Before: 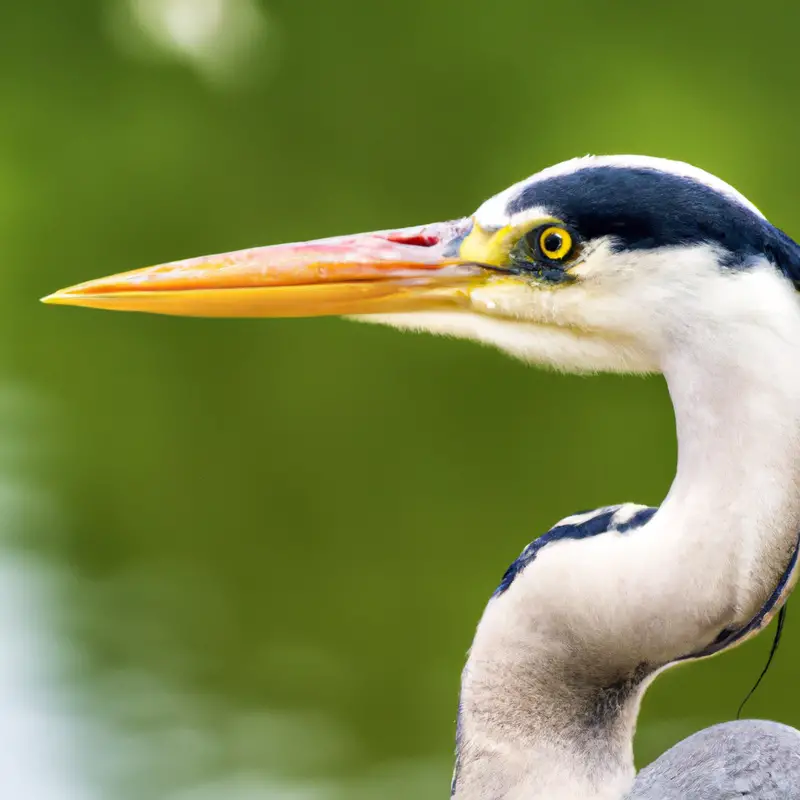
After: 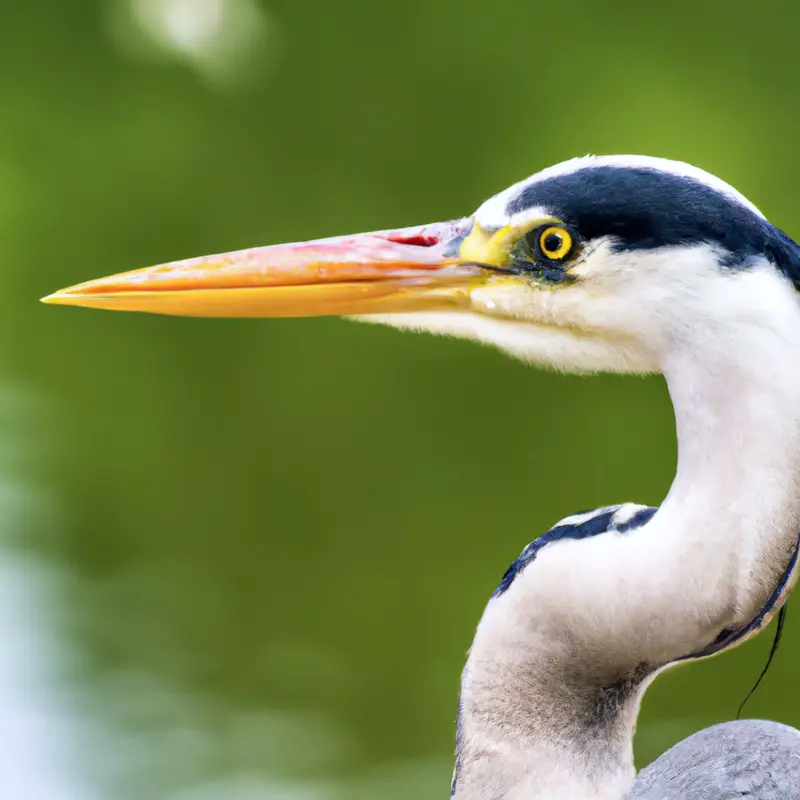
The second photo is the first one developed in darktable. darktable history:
color correction: highlights a* -0.123, highlights b* -5.4, shadows a* -0.148, shadows b* -0.113
